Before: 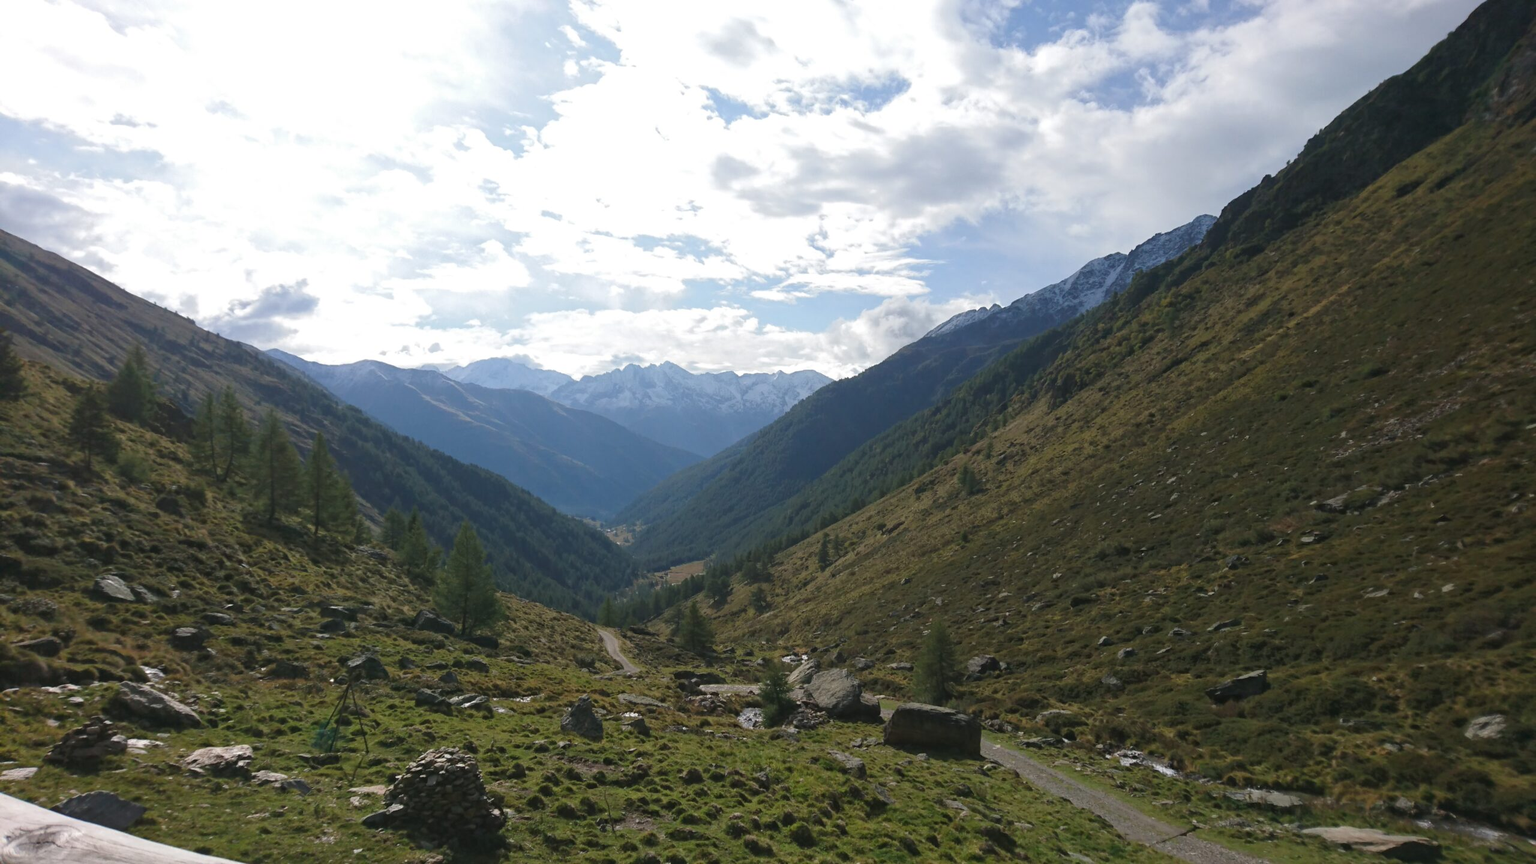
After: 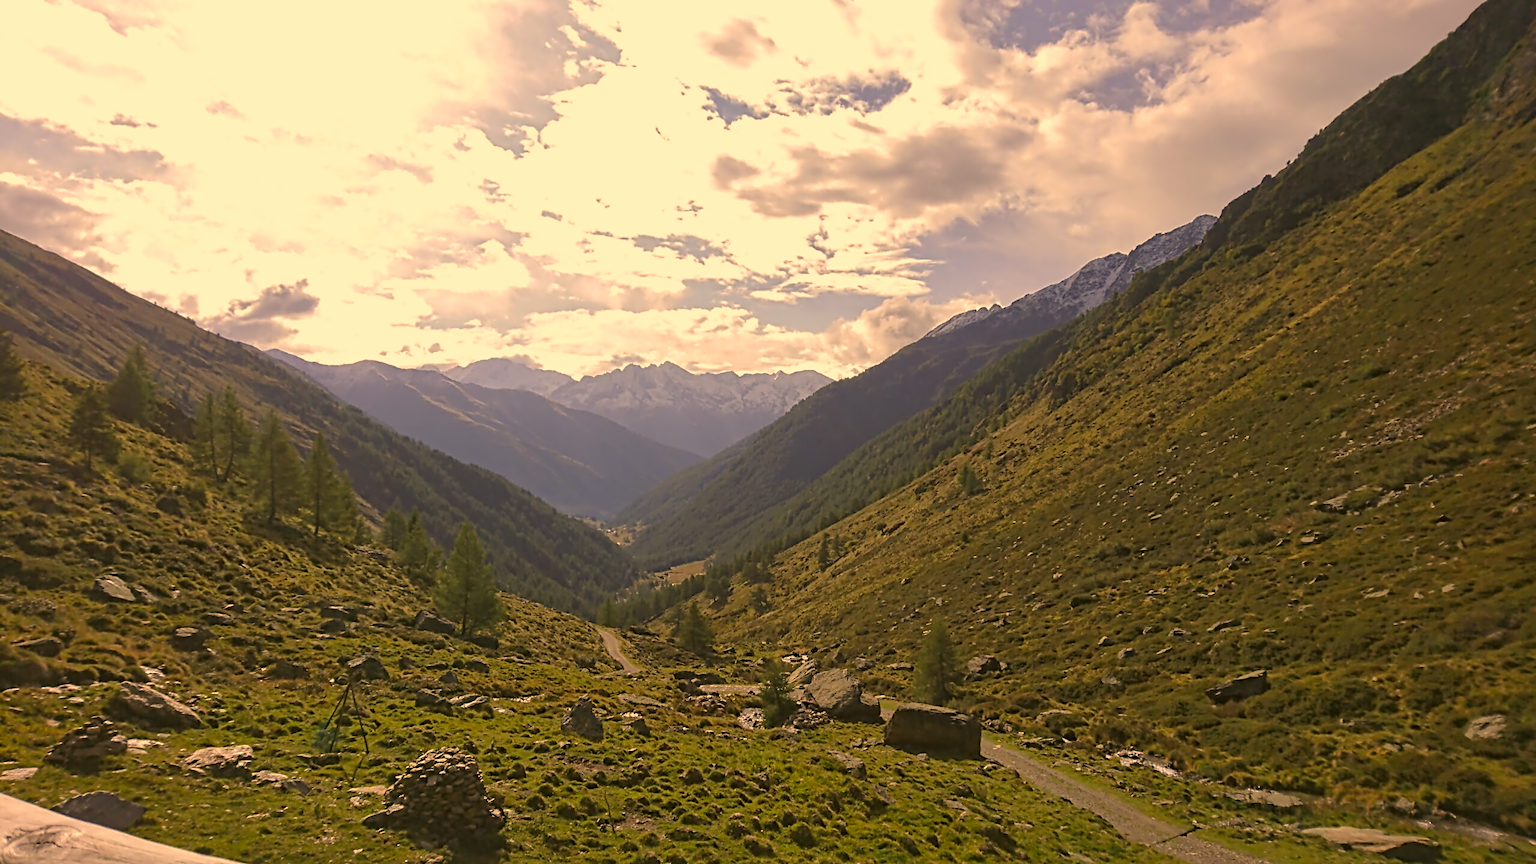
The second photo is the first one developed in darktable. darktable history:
color correction: highlights a* 17.94, highlights b* 35.39, shadows a* 1.48, shadows b* 6.42, saturation 1.01
contrast equalizer: y [[0.5, 0.5, 0.5, 0.515, 0.749, 0.84], [0.5 ×6], [0.5 ×6], [0, 0, 0, 0.001, 0.067, 0.262], [0 ×6]]
shadows and highlights: on, module defaults
